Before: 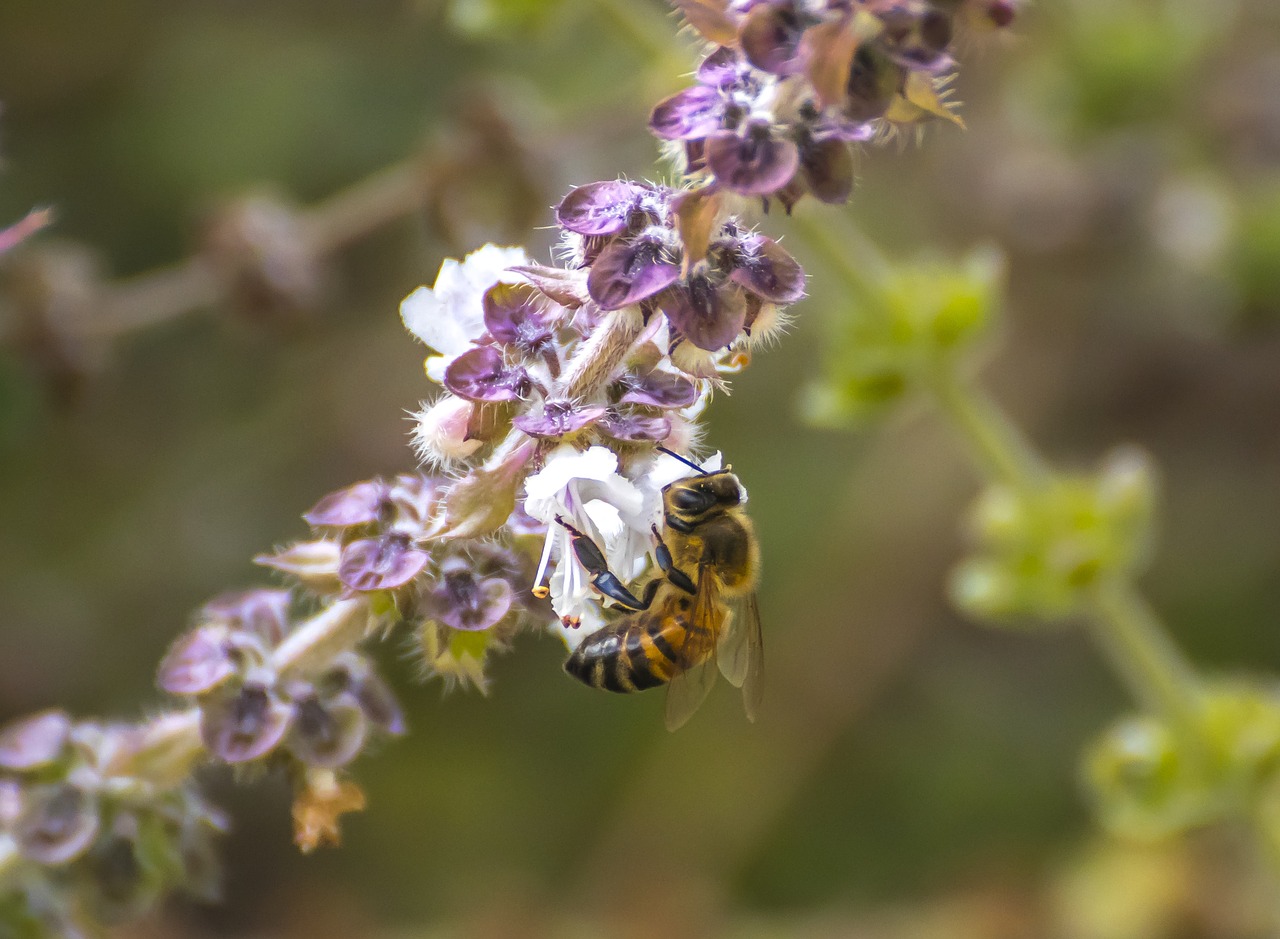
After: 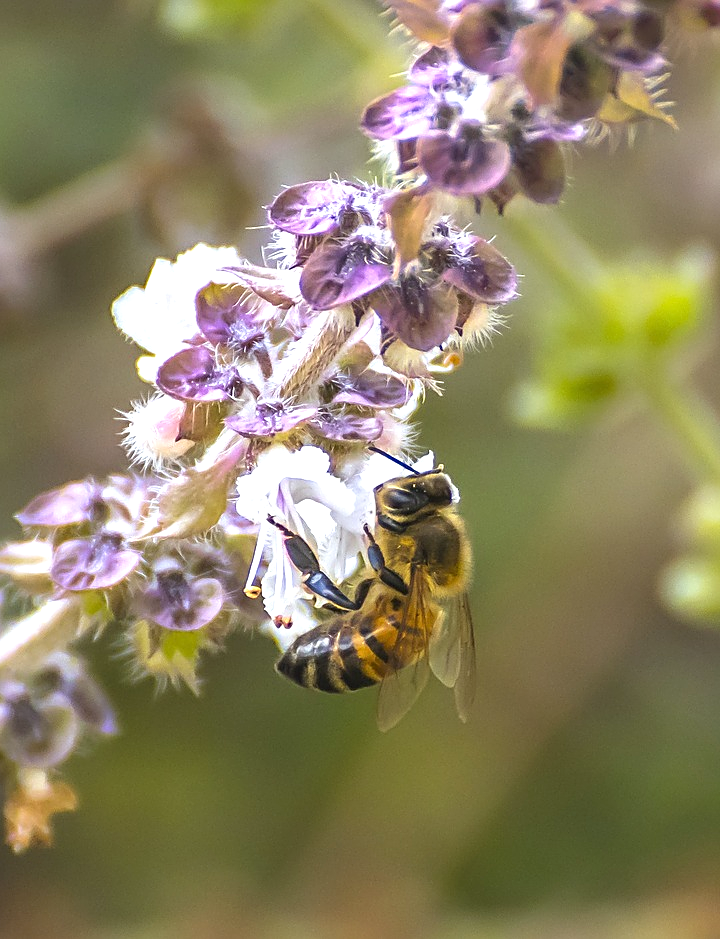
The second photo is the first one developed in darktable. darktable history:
exposure: exposure 0.556 EV, compensate highlight preservation false
white balance: red 0.98, blue 1.034
sharpen: on, module defaults
crop and rotate: left 22.516%, right 21.234%
